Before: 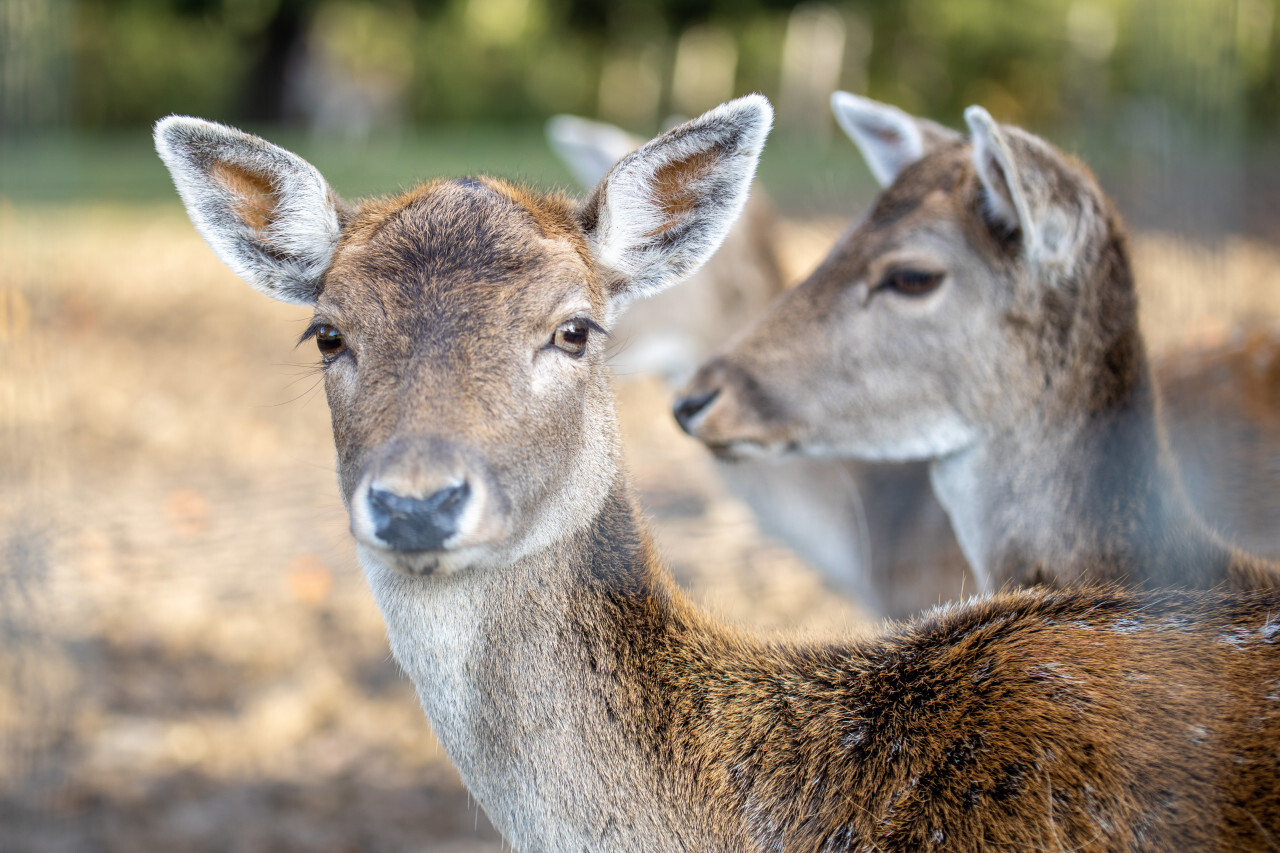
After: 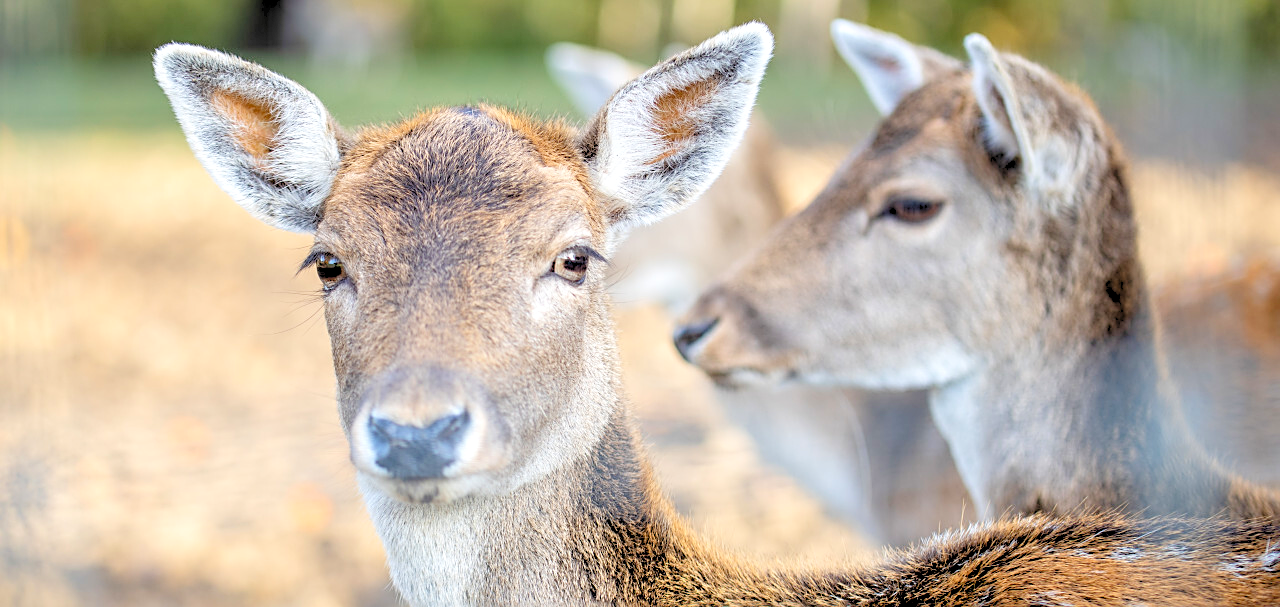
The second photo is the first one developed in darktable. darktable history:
contrast equalizer: y [[0.5, 0.488, 0.462, 0.461, 0.491, 0.5], [0.5 ×6], [0.5 ×6], [0 ×6], [0 ×6]], mix -0.281
sharpen: on, module defaults
levels: levels [0.072, 0.414, 0.976]
crop and rotate: top 8.471%, bottom 20.294%
